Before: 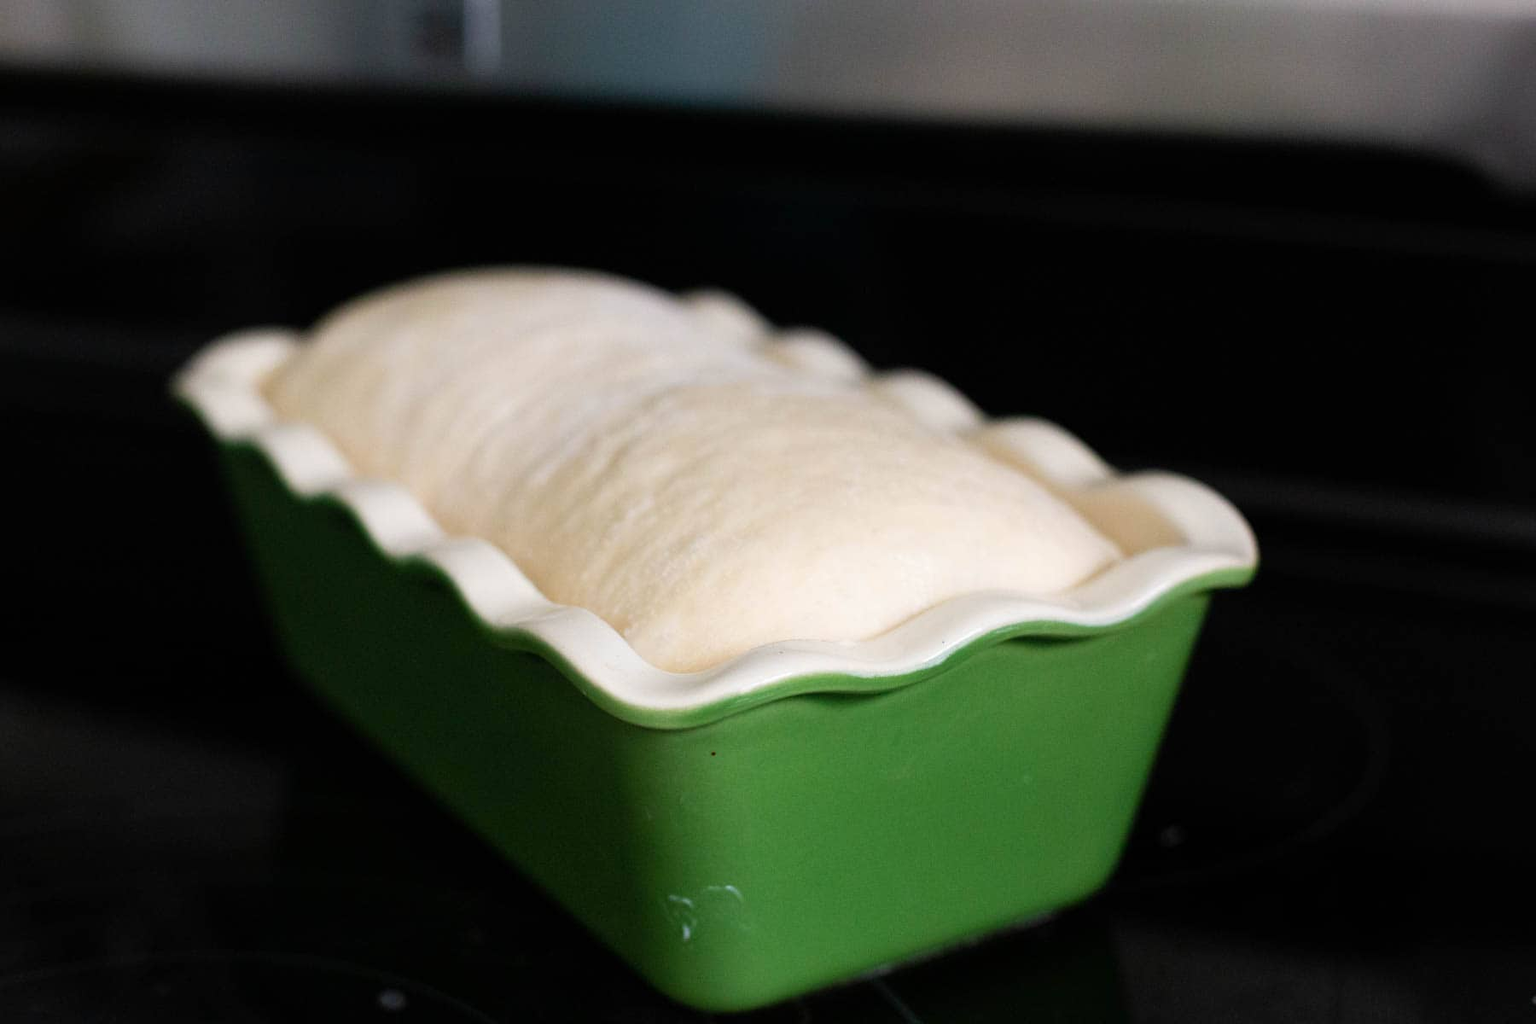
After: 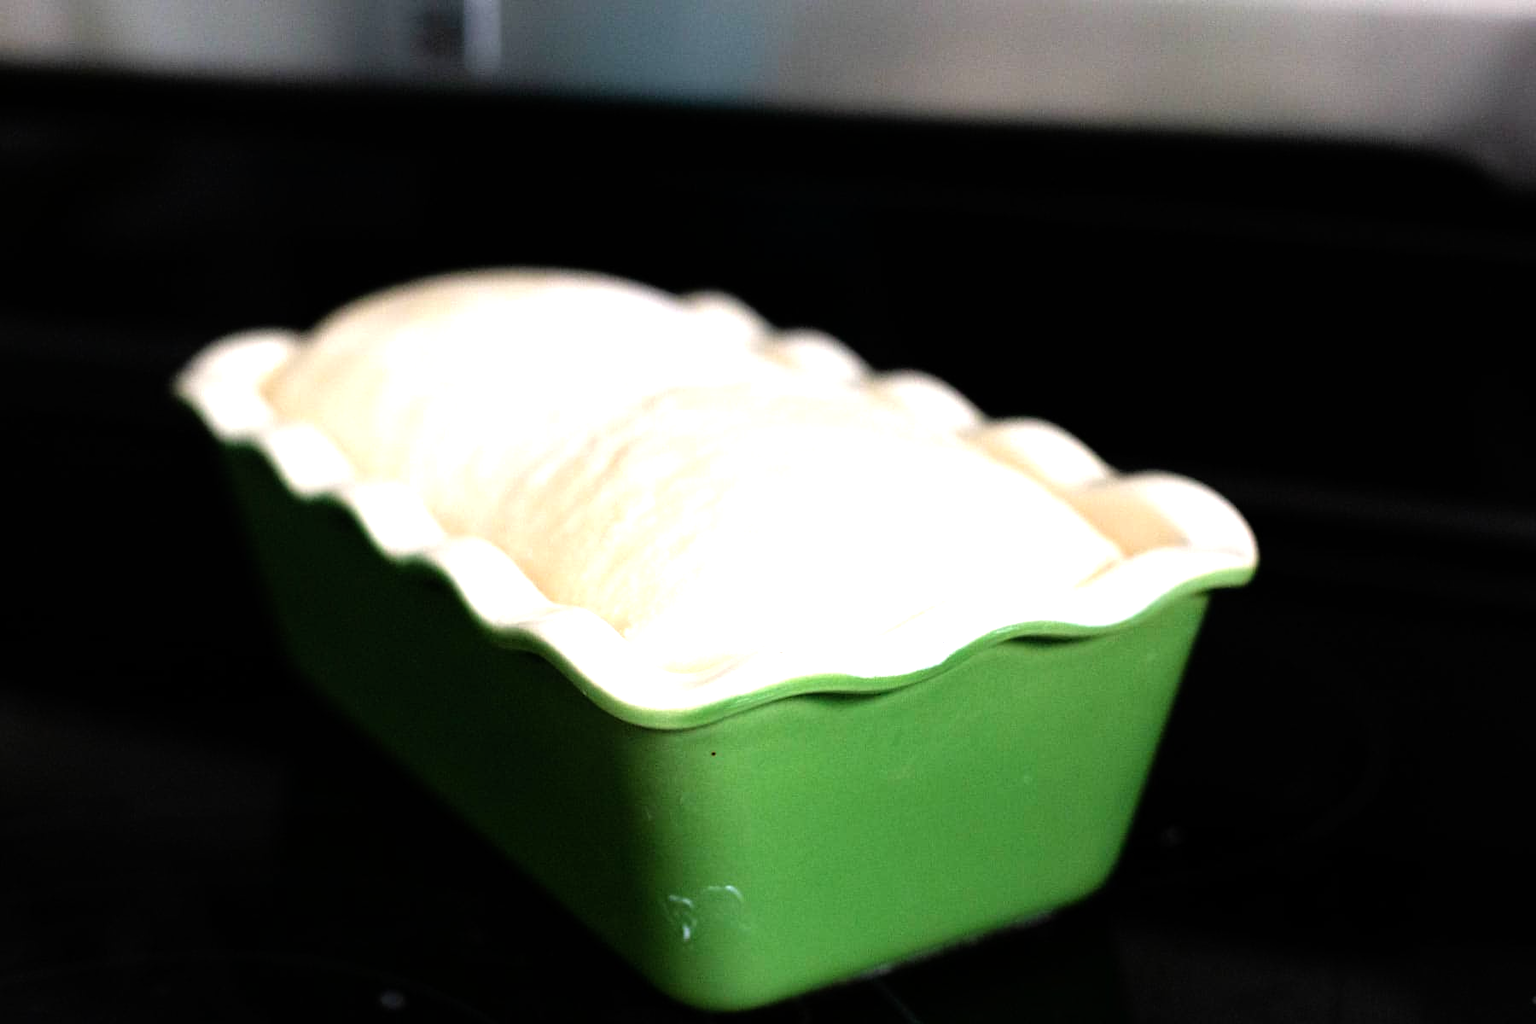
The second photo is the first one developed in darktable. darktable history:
tone equalizer: -8 EV -1.11 EV, -7 EV -1.04 EV, -6 EV -0.859 EV, -5 EV -0.593 EV, -3 EV 0.58 EV, -2 EV 0.851 EV, -1 EV 1 EV, +0 EV 1.07 EV
